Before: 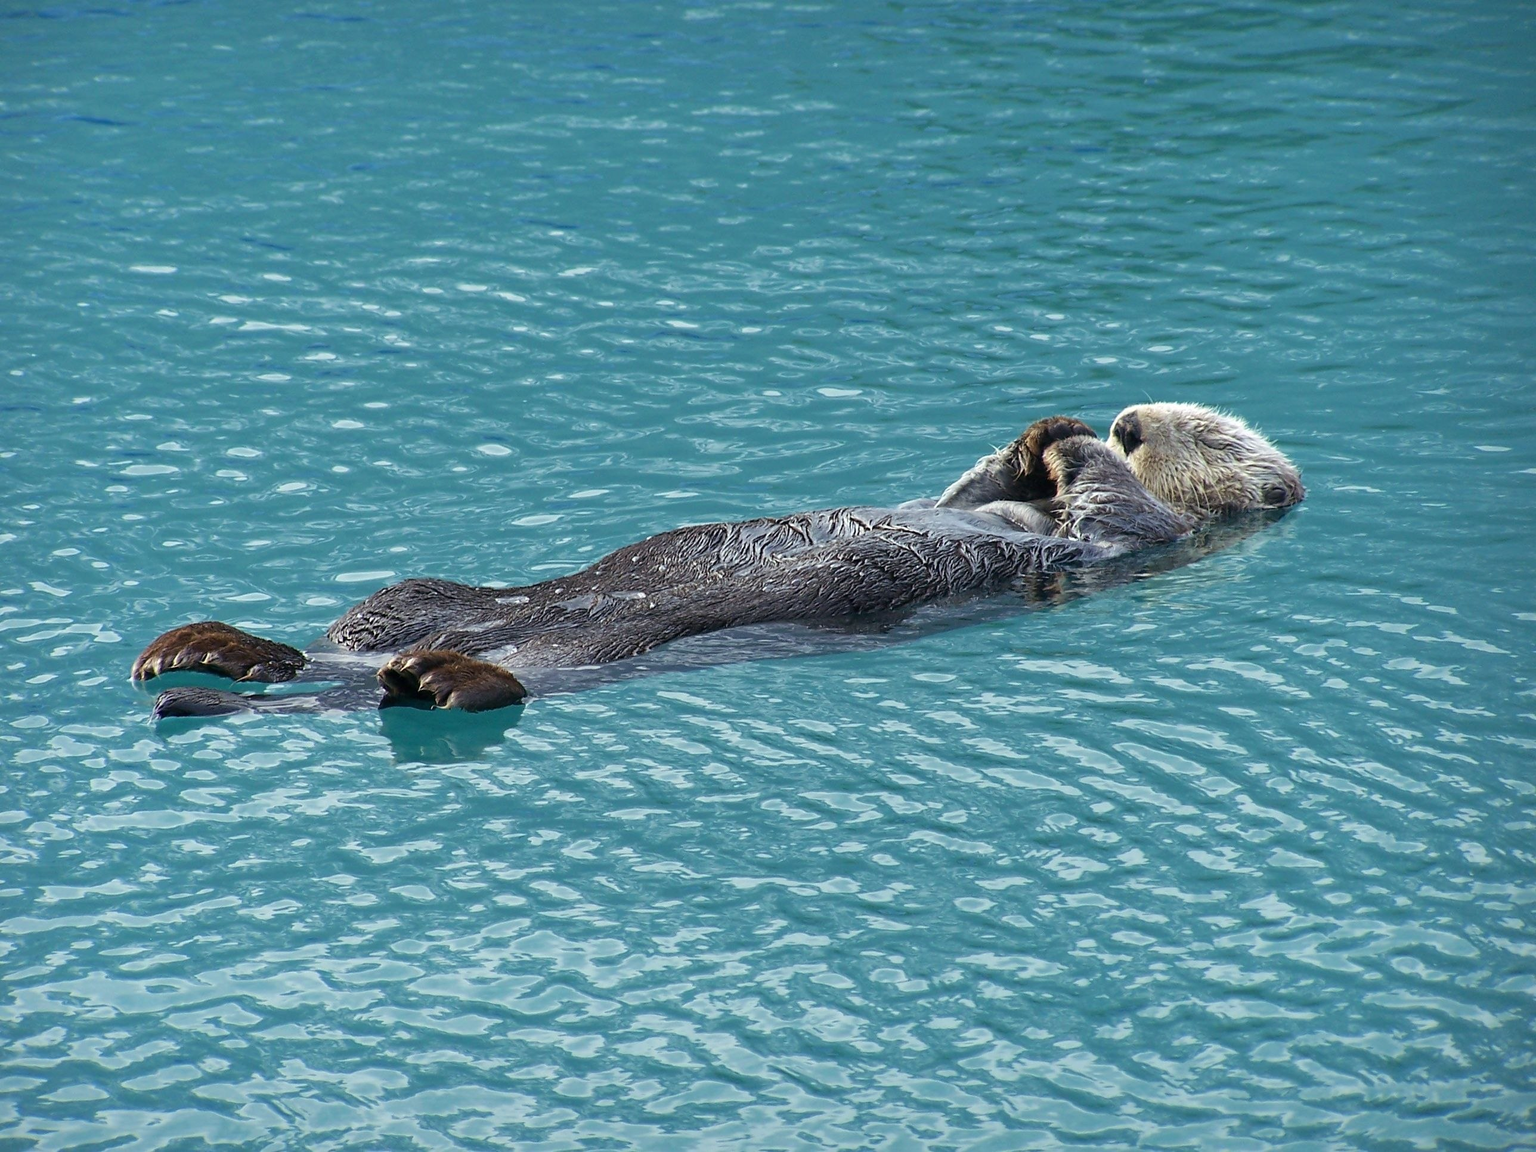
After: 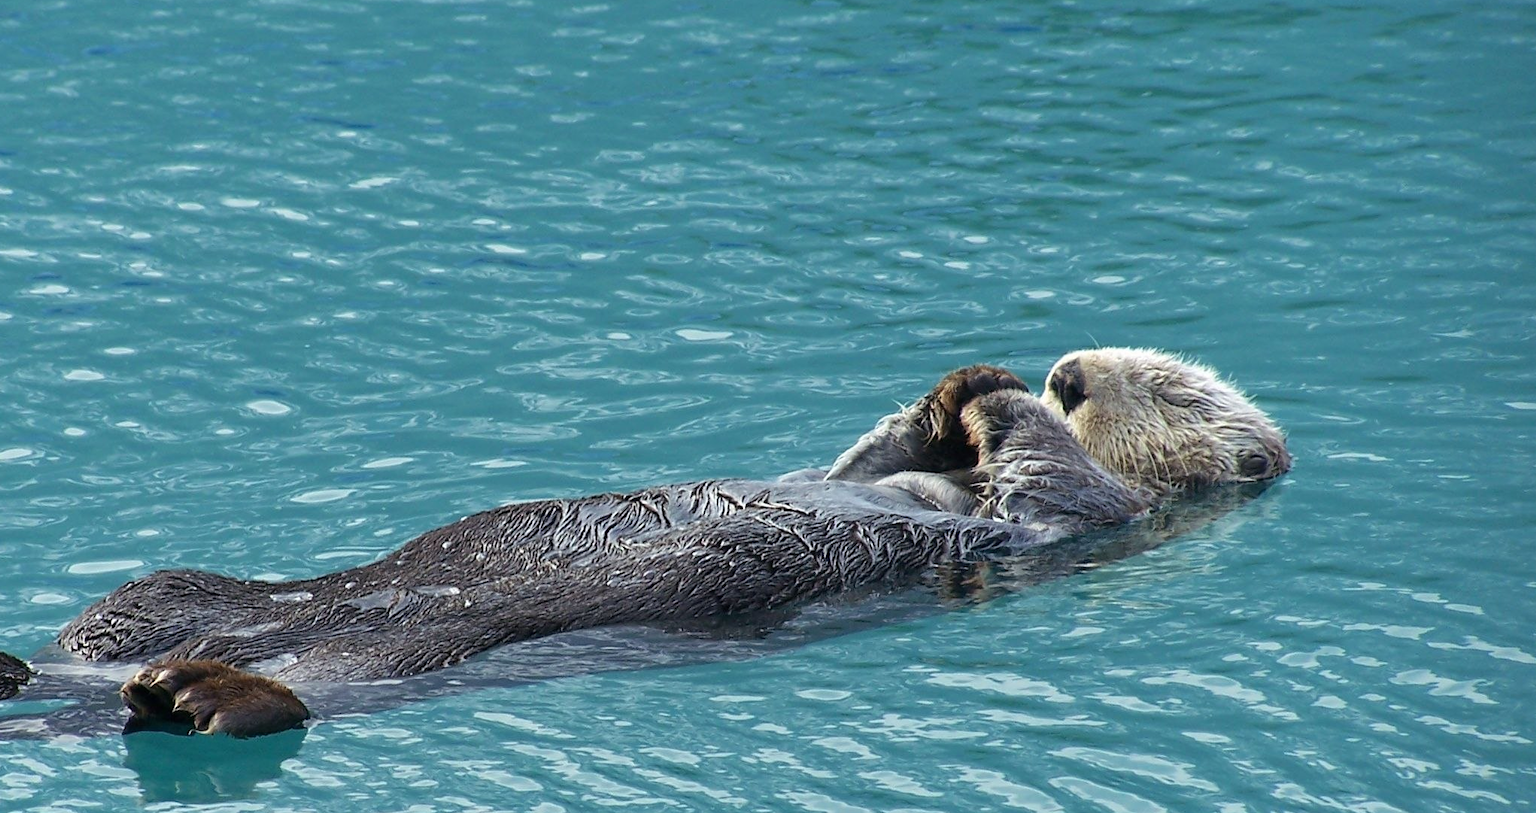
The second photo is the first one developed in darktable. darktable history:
crop: left 18.357%, top 11.066%, right 2.349%, bottom 32.937%
